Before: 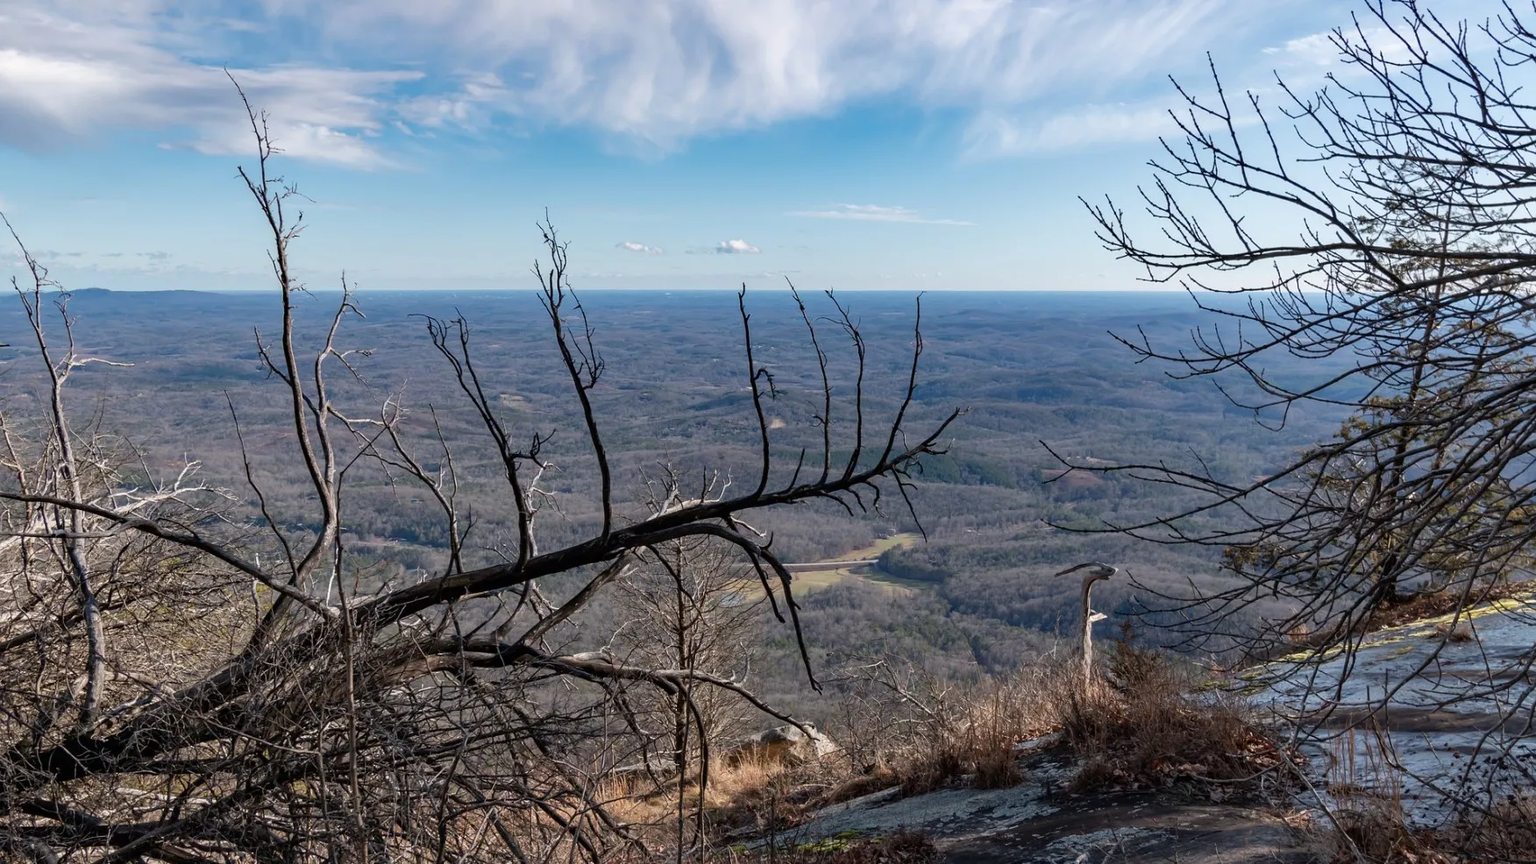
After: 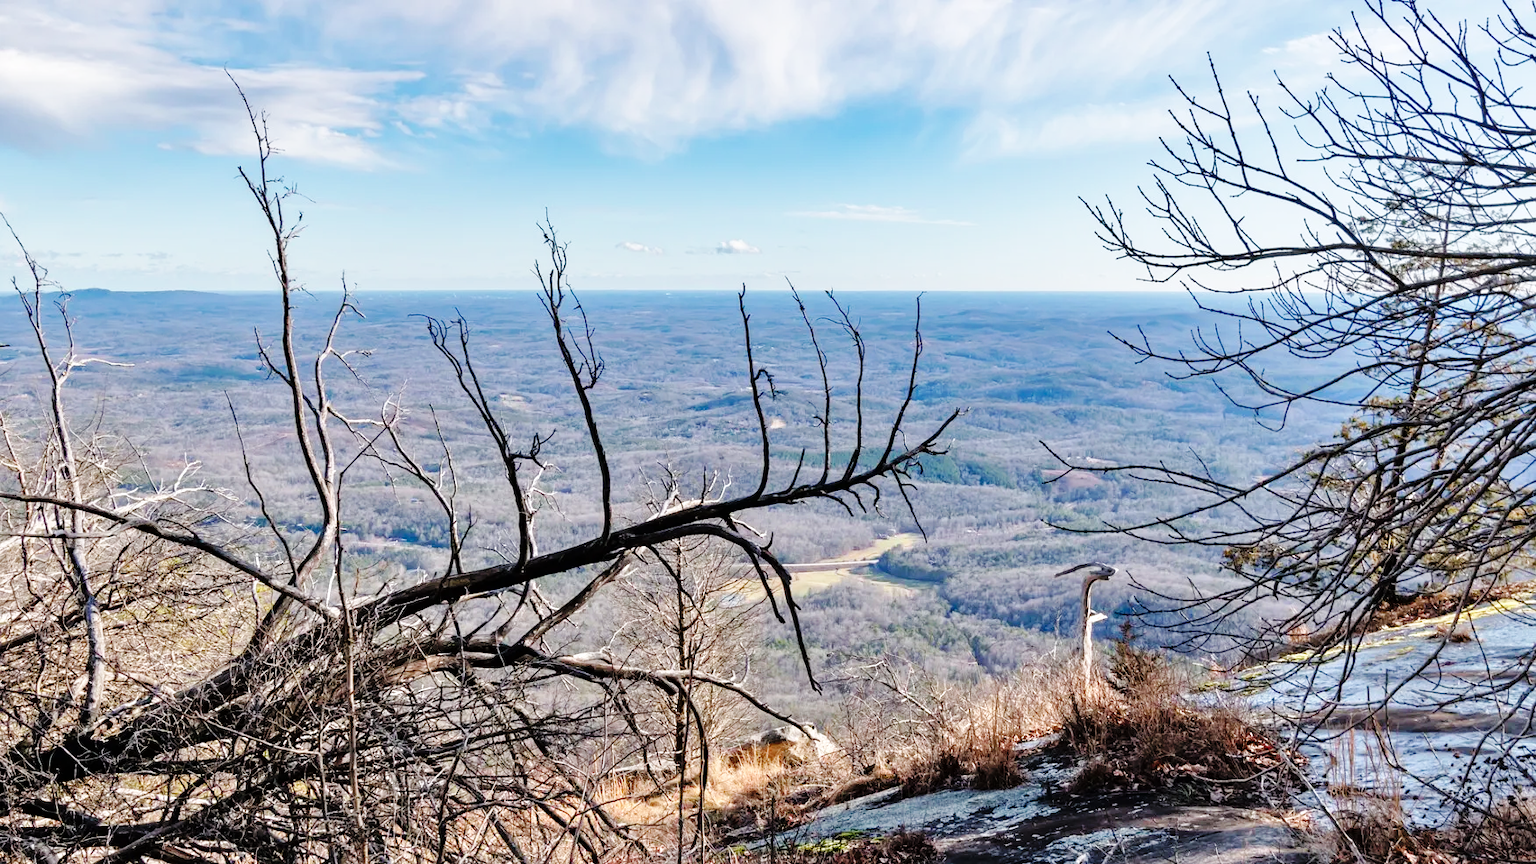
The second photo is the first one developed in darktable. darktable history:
tone equalizer: -7 EV 0.15 EV, -6 EV 0.6 EV, -5 EV 1.15 EV, -4 EV 1.33 EV, -3 EV 1.15 EV, -2 EV 0.6 EV, -1 EV 0.15 EV, mask exposure compensation -0.5 EV
base curve: curves: ch0 [(0, 0) (0.036, 0.025) (0.121, 0.166) (0.206, 0.329) (0.605, 0.79) (1, 1)], preserve colors none
